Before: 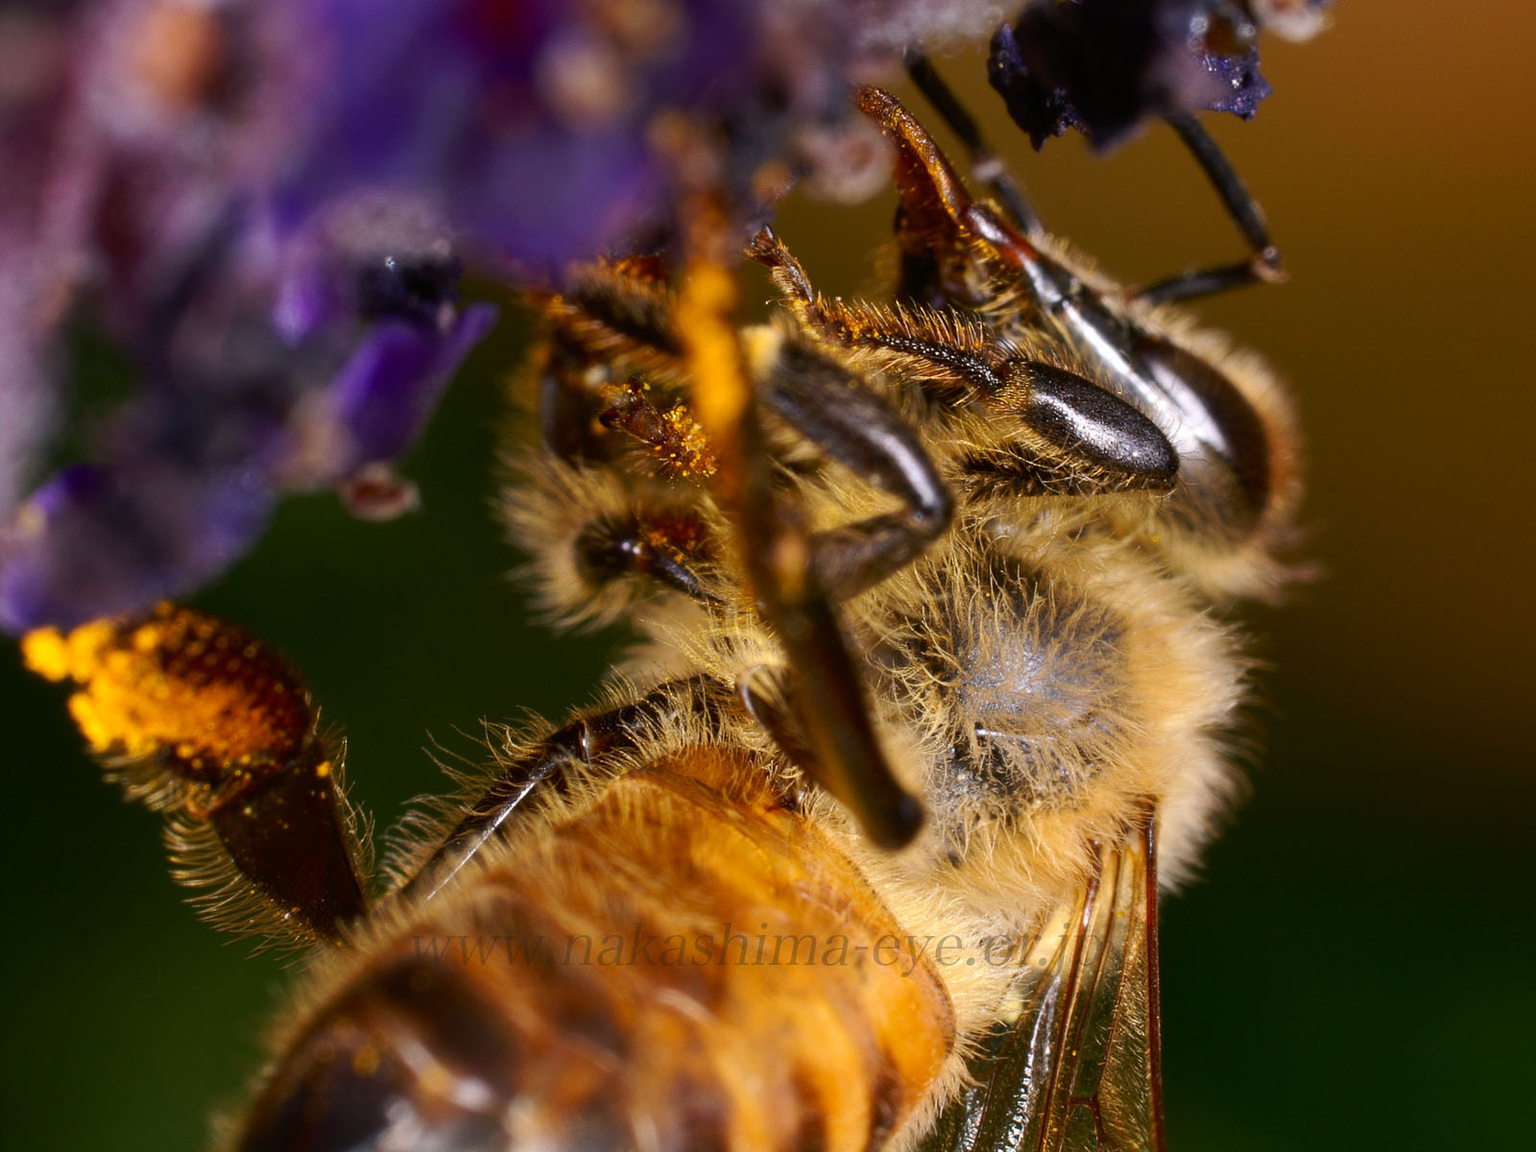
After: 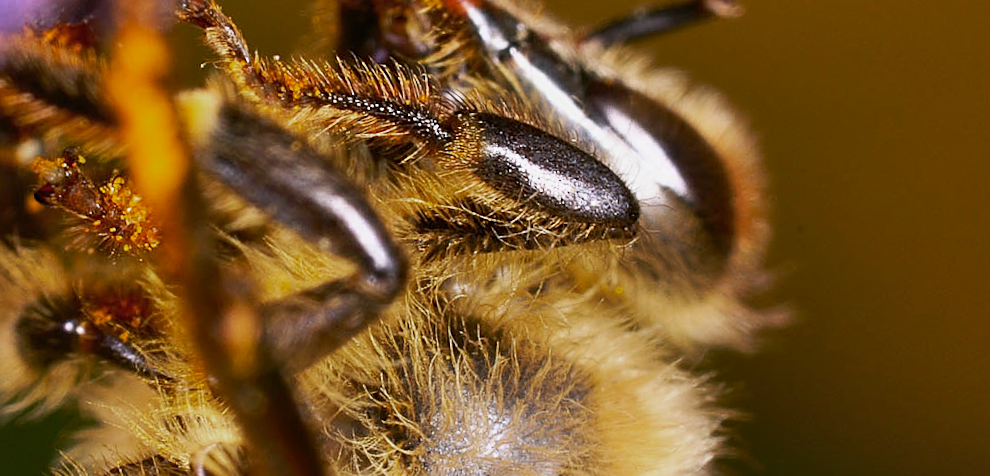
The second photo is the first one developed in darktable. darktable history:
crop: left 36.005%, top 18.293%, right 0.31%, bottom 38.444%
base curve: curves: ch0 [(0, 0) (0.088, 0.125) (0.176, 0.251) (0.354, 0.501) (0.613, 0.749) (1, 0.877)], preserve colors none
sharpen: on, module defaults
rotate and perspective: rotation -3°, crop left 0.031, crop right 0.968, crop top 0.07, crop bottom 0.93
color zones: curves: ch0 [(0.203, 0.433) (0.607, 0.517) (0.697, 0.696) (0.705, 0.897)]
shadows and highlights: low approximation 0.01, soften with gaussian
